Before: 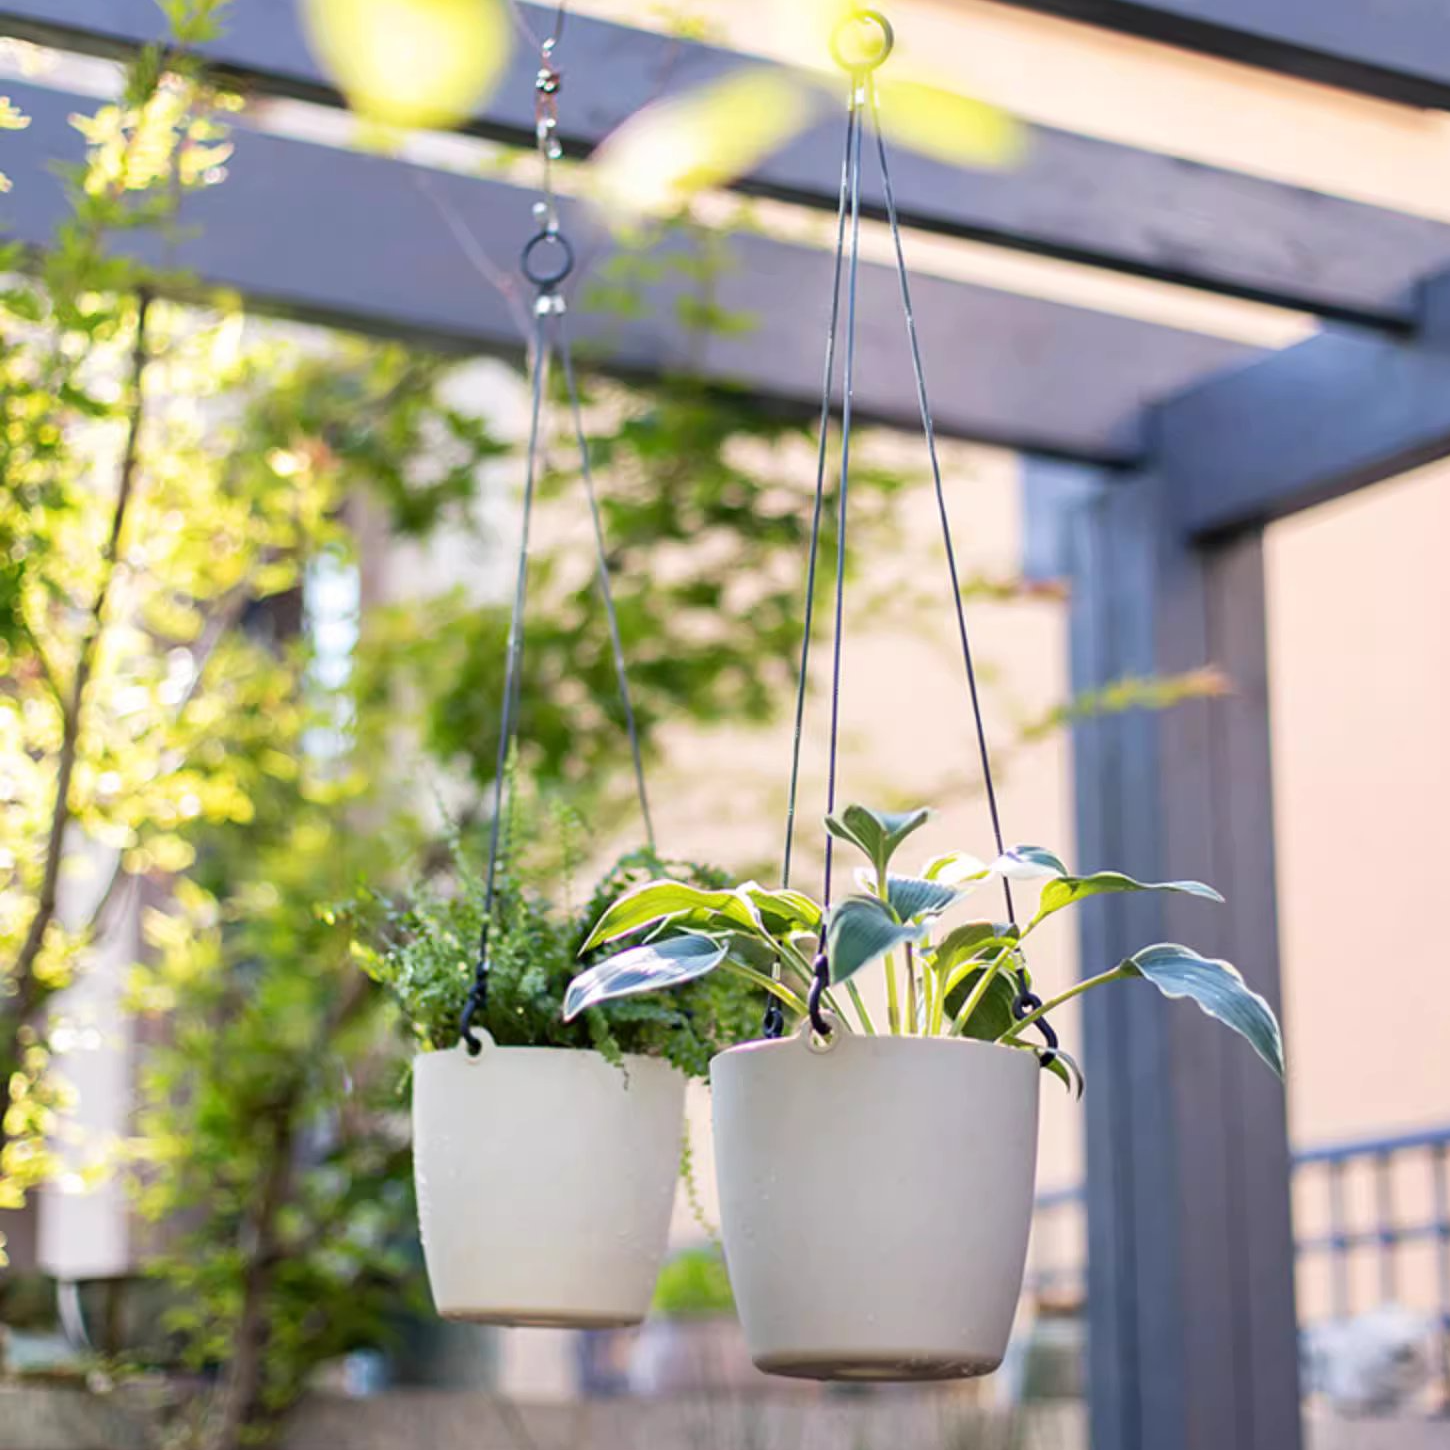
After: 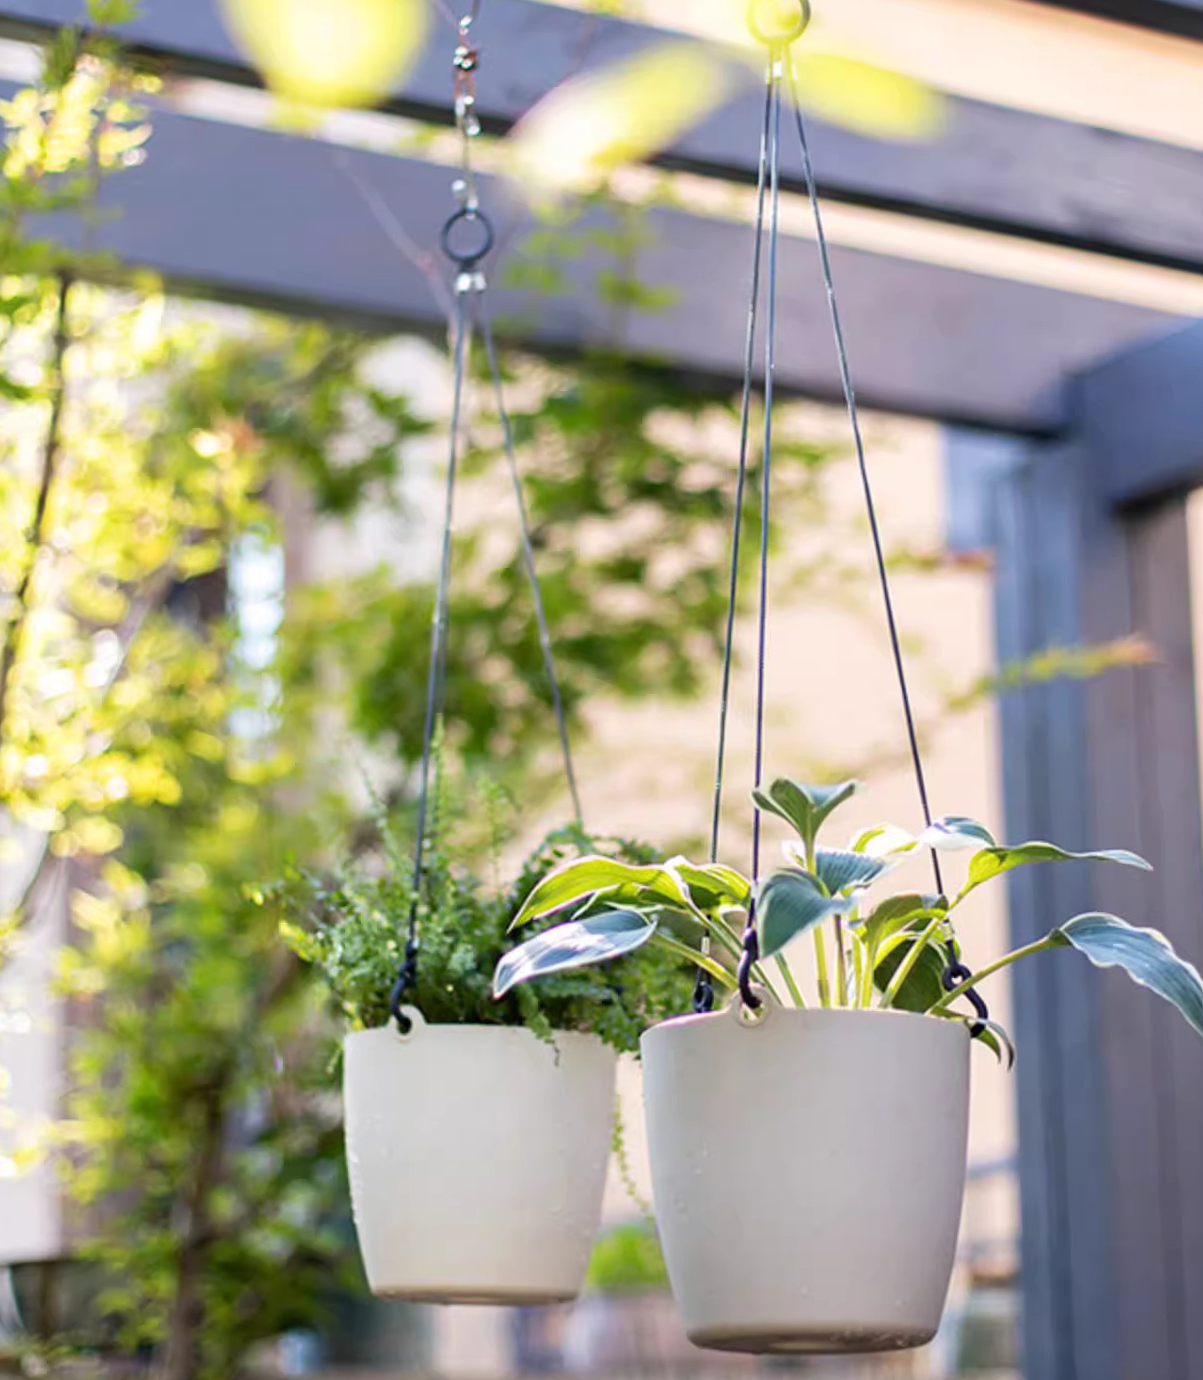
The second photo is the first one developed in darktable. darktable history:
crop and rotate: angle 0.755°, left 4.524%, top 1.132%, right 11.379%, bottom 2.409%
